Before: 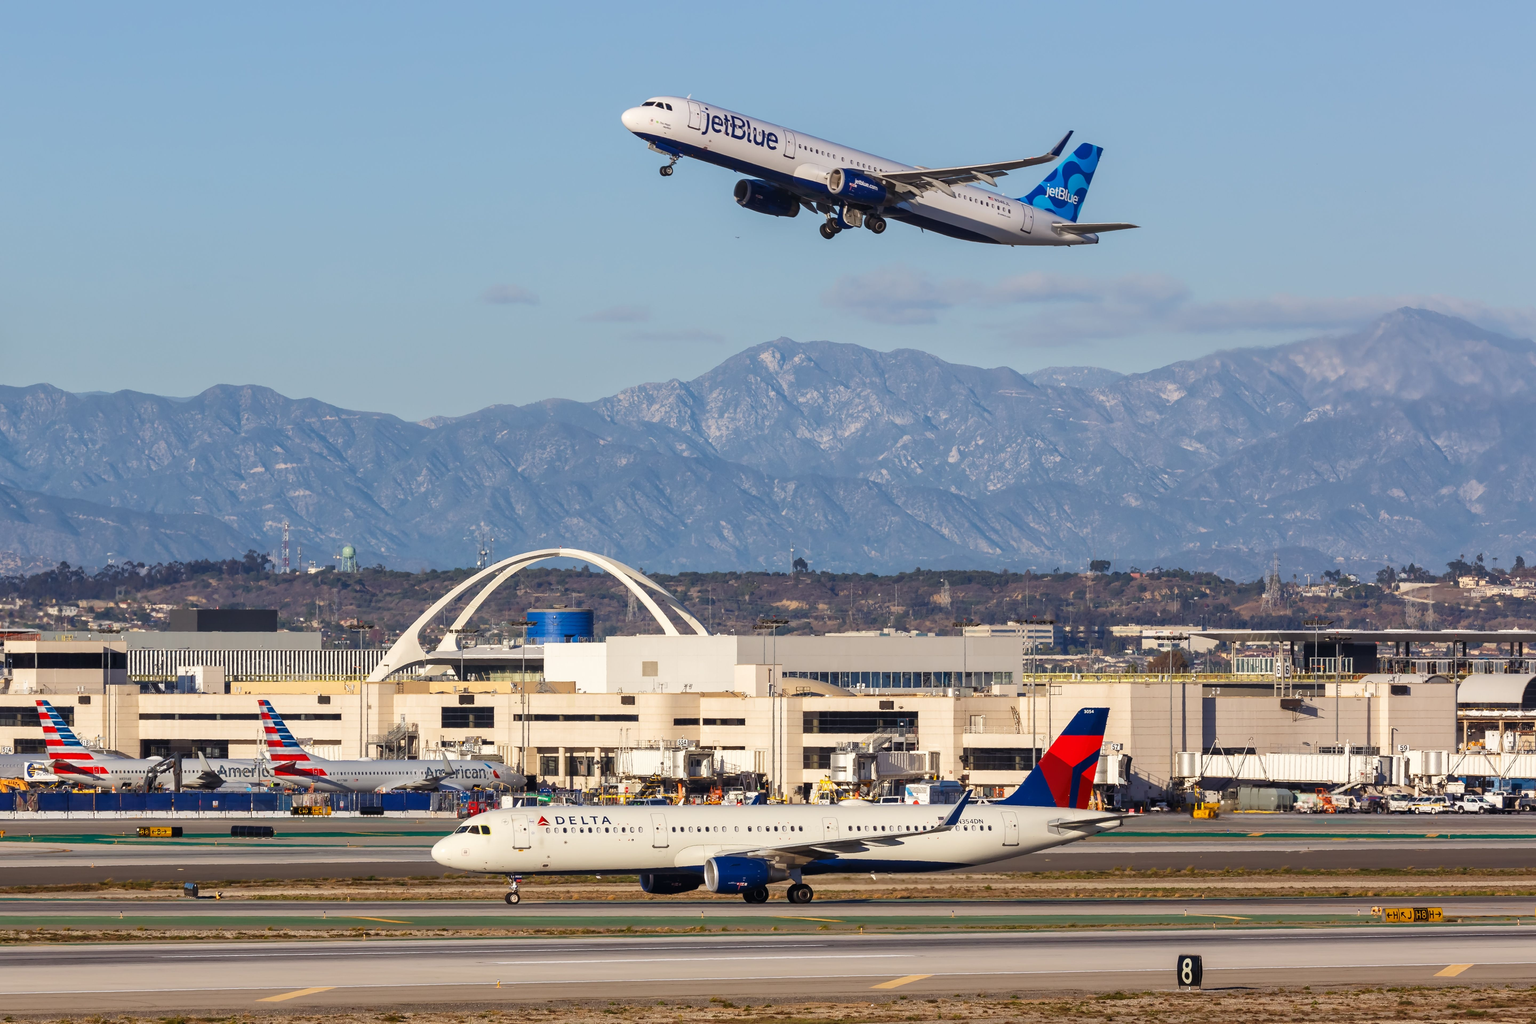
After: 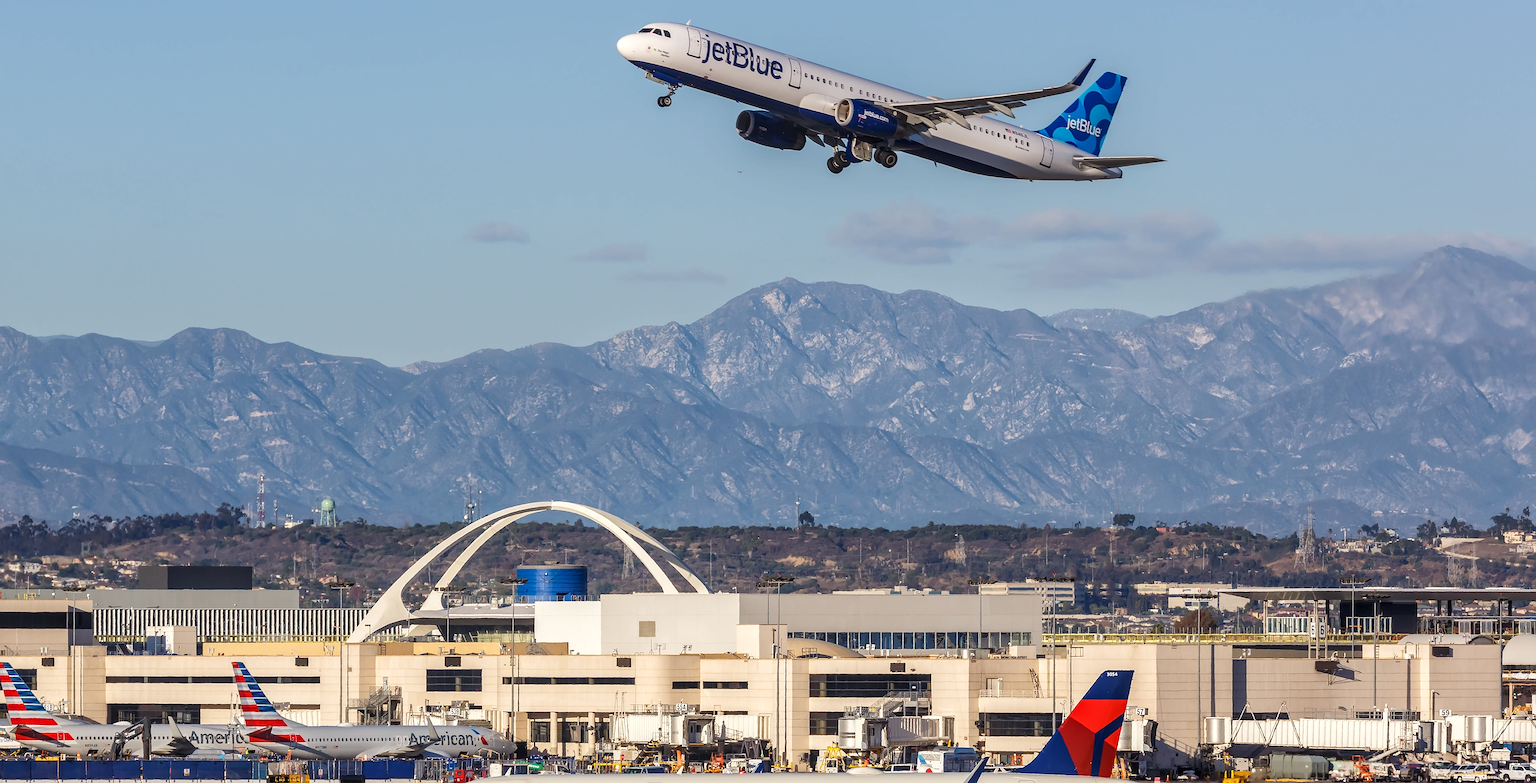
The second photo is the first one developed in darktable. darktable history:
crop: left 2.579%, top 7.373%, right 3.026%, bottom 20.342%
local contrast: on, module defaults
sharpen: on, module defaults
